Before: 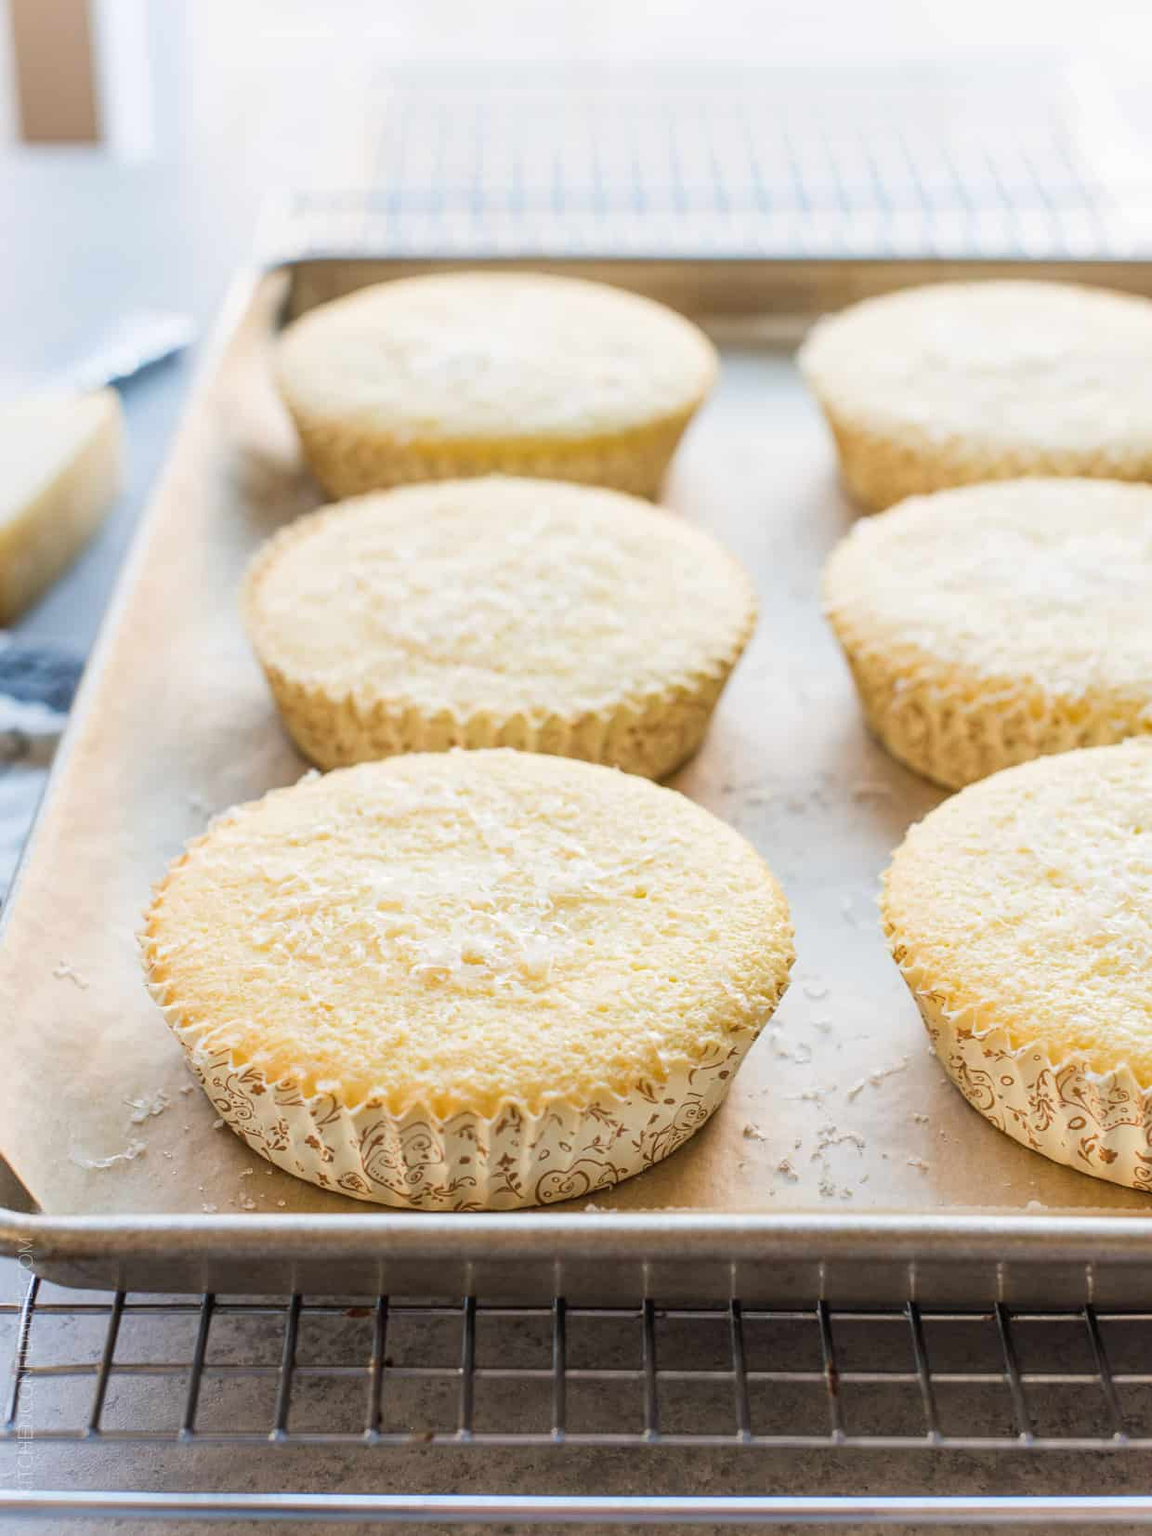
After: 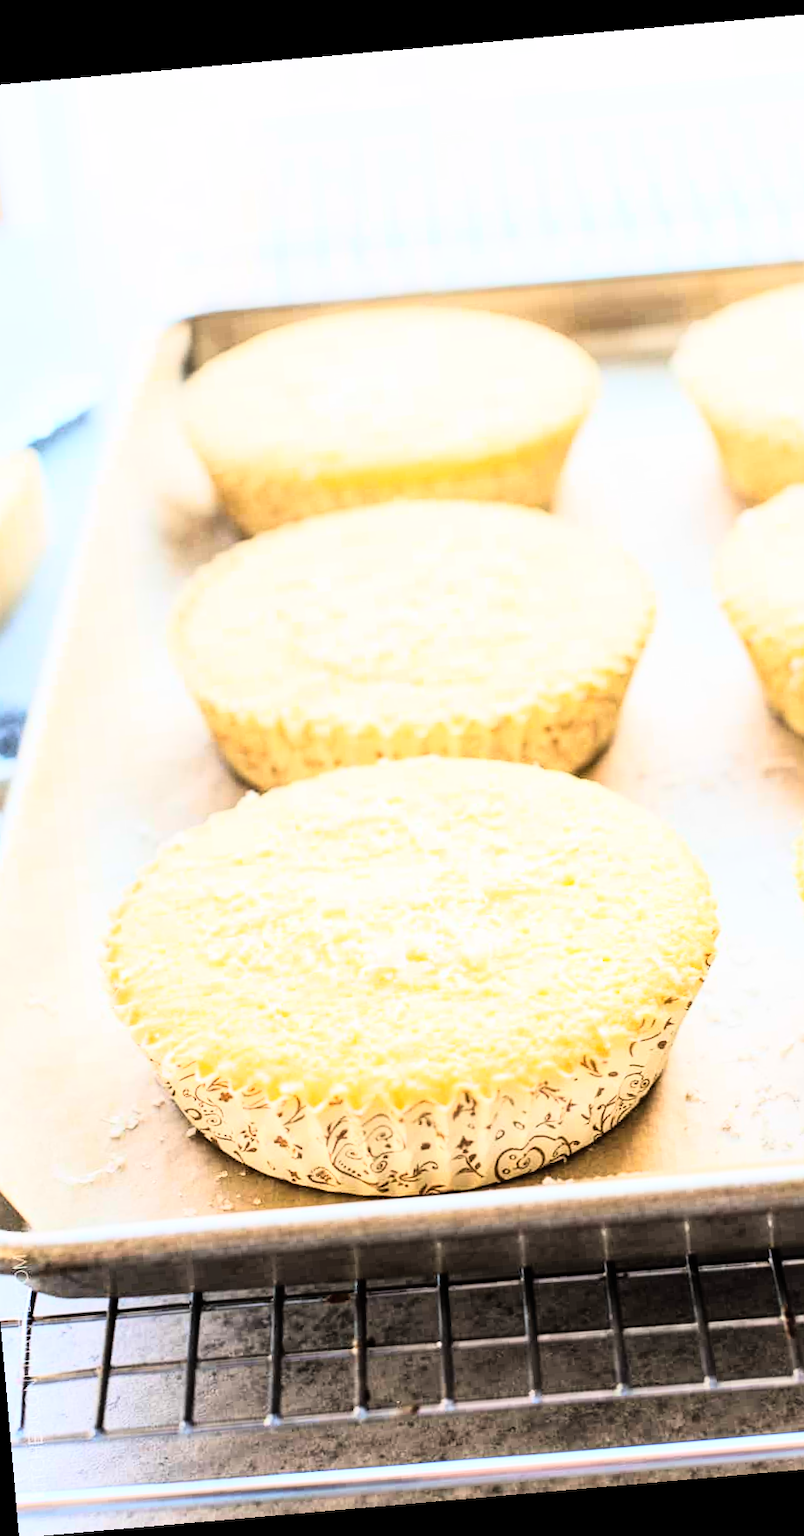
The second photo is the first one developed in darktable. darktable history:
crop and rotate: left 8.786%, right 24.548%
rgb curve: curves: ch0 [(0, 0) (0.21, 0.15) (0.24, 0.21) (0.5, 0.75) (0.75, 0.96) (0.89, 0.99) (1, 1)]; ch1 [(0, 0.02) (0.21, 0.13) (0.25, 0.2) (0.5, 0.67) (0.75, 0.9) (0.89, 0.97) (1, 1)]; ch2 [(0, 0.02) (0.21, 0.13) (0.25, 0.2) (0.5, 0.67) (0.75, 0.9) (0.89, 0.97) (1, 1)], compensate middle gray true
rotate and perspective: rotation -4.98°, automatic cropping off
